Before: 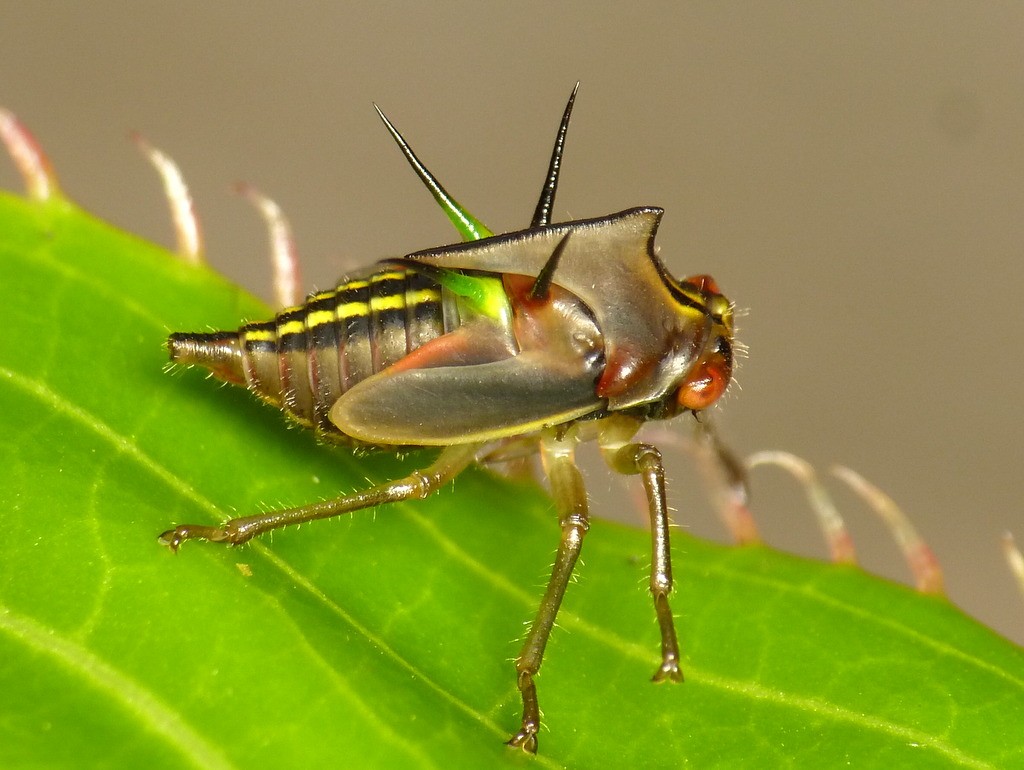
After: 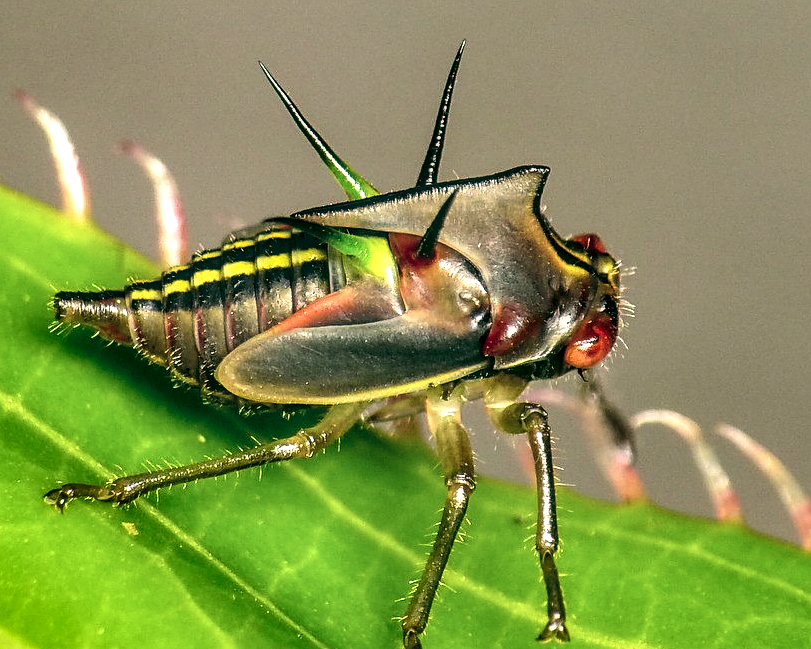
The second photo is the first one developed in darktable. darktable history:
crop: left 11.225%, top 5.381%, right 9.565%, bottom 10.314%
shadows and highlights: low approximation 0.01, soften with gaussian
color calibration: illuminant as shot in camera, x 0.358, y 0.373, temperature 4628.91 K
color balance: lift [1.005, 0.99, 1.007, 1.01], gamma [1, 0.979, 1.011, 1.021], gain [0.923, 1.098, 1.025, 0.902], input saturation 90.45%, contrast 7.73%, output saturation 105.91%
exposure: black level correction -0.005, exposure 0.054 EV, compensate highlight preservation false
local contrast: highlights 60%, shadows 60%, detail 160%
sharpen: on, module defaults
tone curve: curves: ch0 [(0, 0.023) (0.217, 0.19) (0.754, 0.801) (1, 0.977)]; ch1 [(0, 0) (0.392, 0.398) (0.5, 0.5) (0.521, 0.529) (0.56, 0.592) (1, 1)]; ch2 [(0, 0) (0.5, 0.5) (0.579, 0.561) (0.65, 0.657) (1, 1)], color space Lab, independent channels, preserve colors none
